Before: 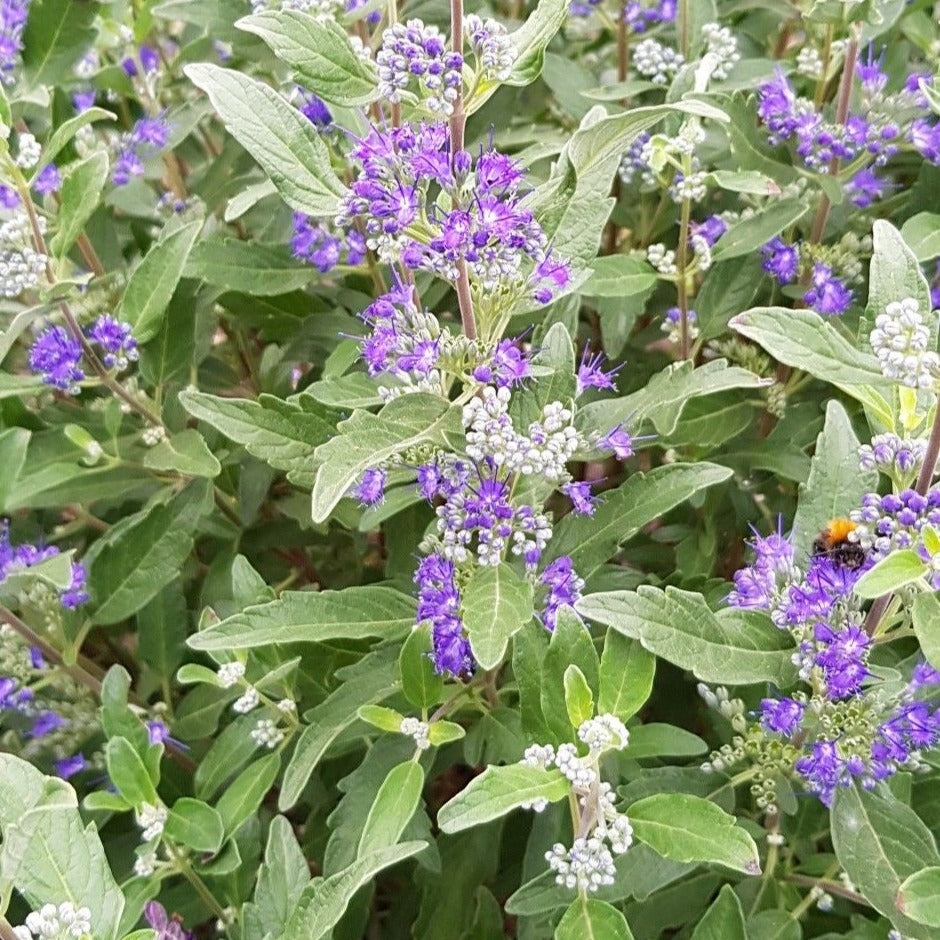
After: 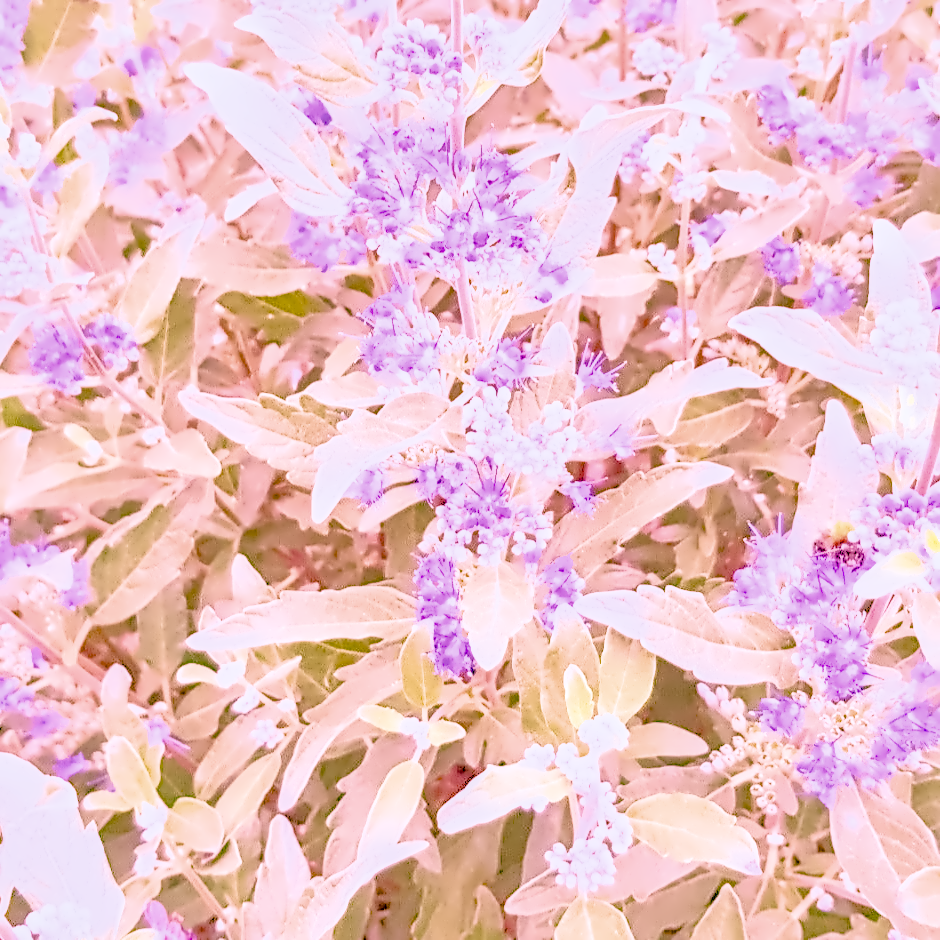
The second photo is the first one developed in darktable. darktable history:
local contrast: on, module defaults
color calibration: illuminant as shot in camera, x 0.358, y 0.373, temperature 4628.91 K
color balance rgb: perceptual saturation grading › global saturation 20%, perceptual saturation grading › highlights -25%, perceptual saturation grading › shadows 25%
denoise (profiled): preserve shadows 1.52, scattering 0.002, a [-1, 0, 0], compensate highlight preservation false
exposure: black level correction 0, exposure 1.1 EV, compensate exposure bias true, compensate highlight preservation false
filmic rgb: black relative exposure -7.65 EV, white relative exposure 4.56 EV, hardness 3.61, contrast 1.05
haze removal: compatibility mode true, adaptive false
highlight reconstruction: on, module defaults
hot pixels: on, module defaults
lens correction: scale 1, crop 1, focal 16, aperture 5.6, distance 1000, camera "Canon EOS RP", lens "Canon RF 16mm F2.8 STM"
shadows and highlights: on, module defaults
white balance: red 2.229, blue 1.46
velvia: on, module defaults
raw denoise: x [[0, 0.25, 0.5, 0.75, 1] ×4]
contrast equalizer "denoise & sharpen": octaves 7, y [[0.5, 0.542, 0.583, 0.625, 0.667, 0.708], [0.5 ×6], [0.5 ×6], [0, 0.033, 0.067, 0.1, 0.133, 0.167], [0, 0.05, 0.1, 0.15, 0.2, 0.25]]
raw chromatic aberrations: on, module defaults
tone equalizer "contrast tone curve: soft": -8 EV -0.417 EV, -7 EV -0.389 EV, -6 EV -0.333 EV, -5 EV -0.222 EV, -3 EV 0.222 EV, -2 EV 0.333 EV, -1 EV 0.389 EV, +0 EV 0.417 EV, edges refinement/feathering 500, mask exposure compensation -1.57 EV, preserve details no
